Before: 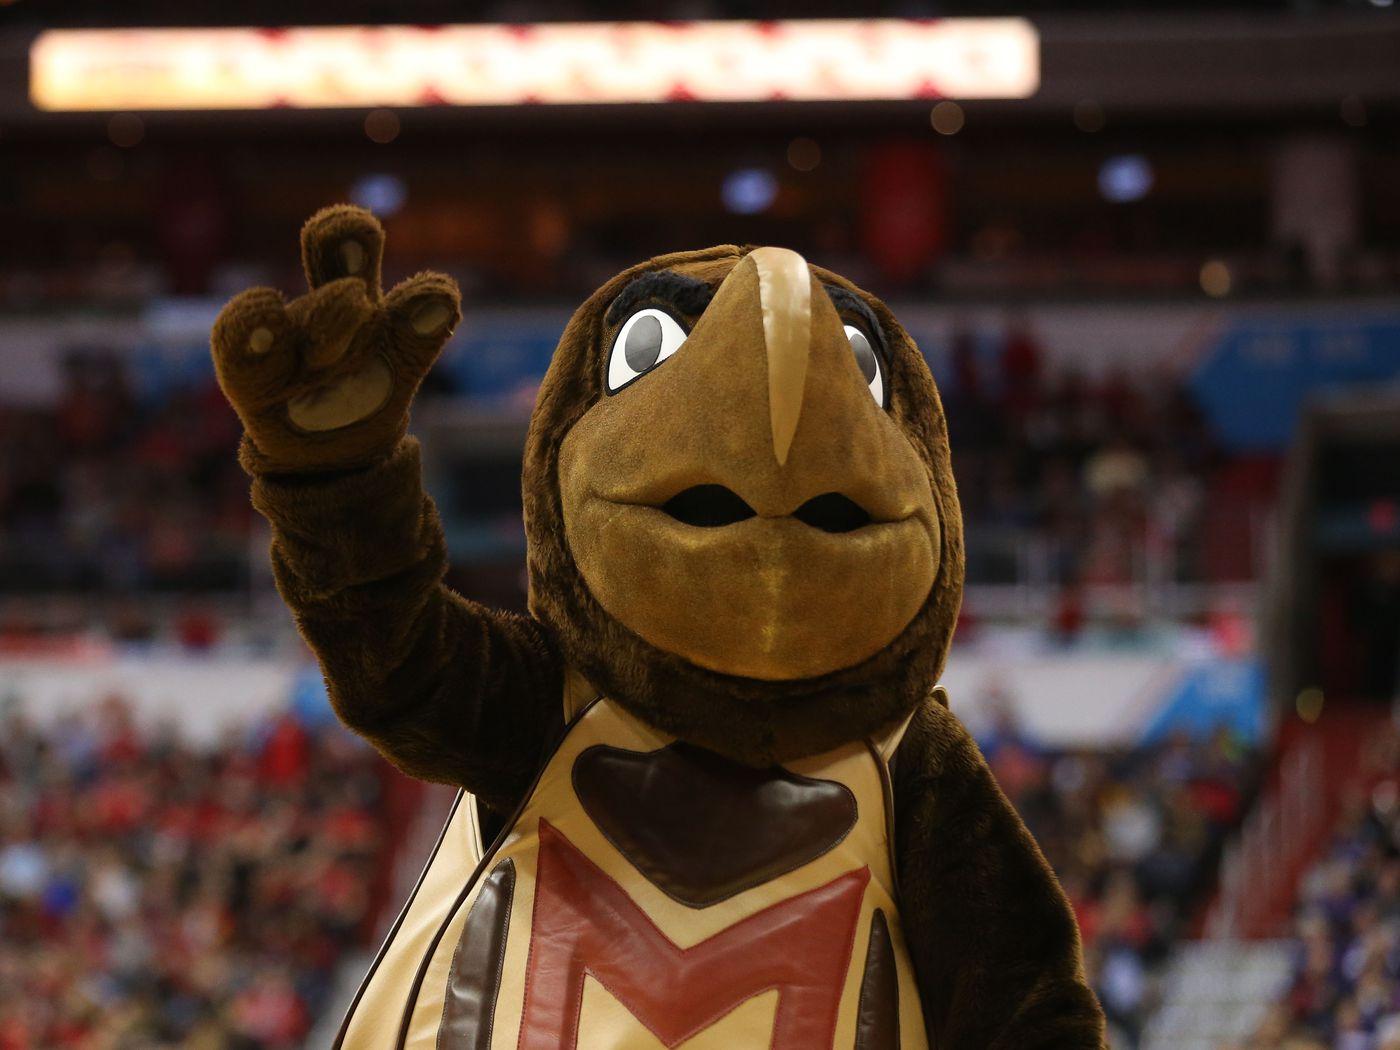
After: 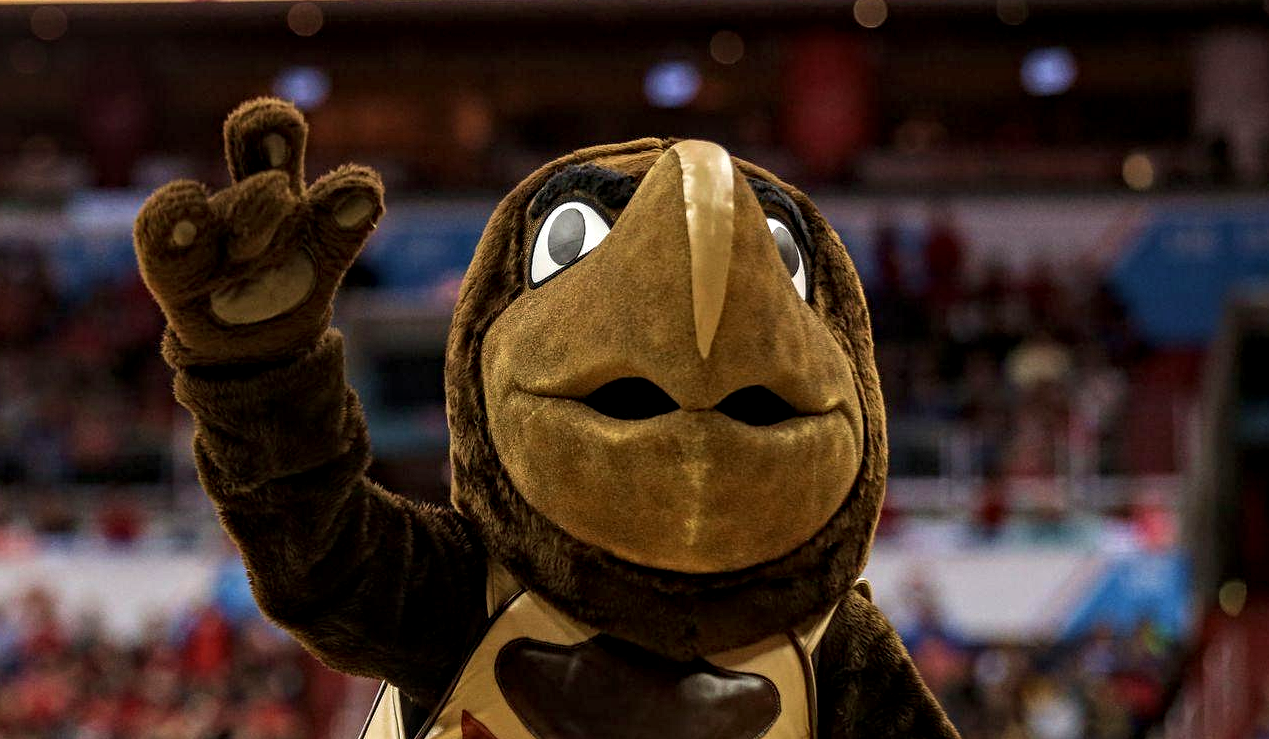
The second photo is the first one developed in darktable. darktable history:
exposure: black level correction 0.001, compensate highlight preservation false
local contrast: on, module defaults
velvia: on, module defaults
crop: left 5.531%, top 10.217%, right 3.812%, bottom 19.343%
contrast equalizer: octaves 7, y [[0.502, 0.517, 0.543, 0.576, 0.611, 0.631], [0.5 ×6], [0.5 ×6], [0 ×6], [0 ×6]]
